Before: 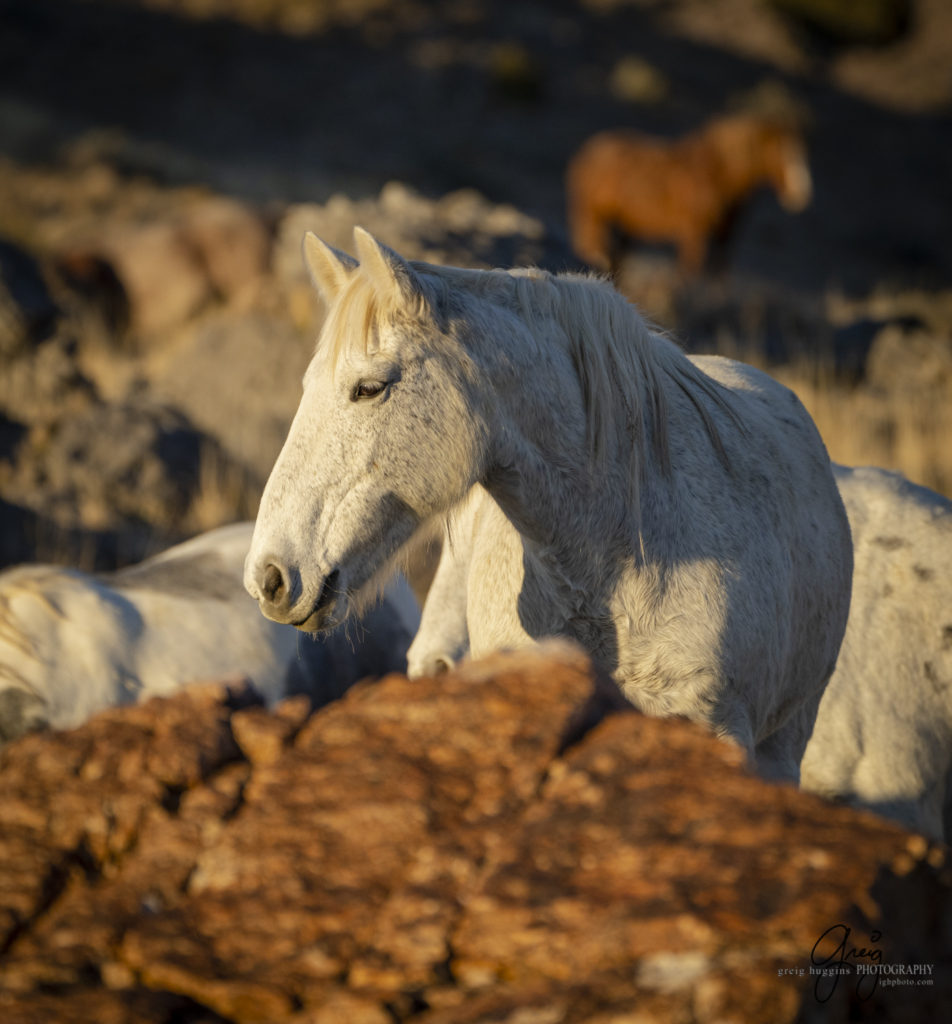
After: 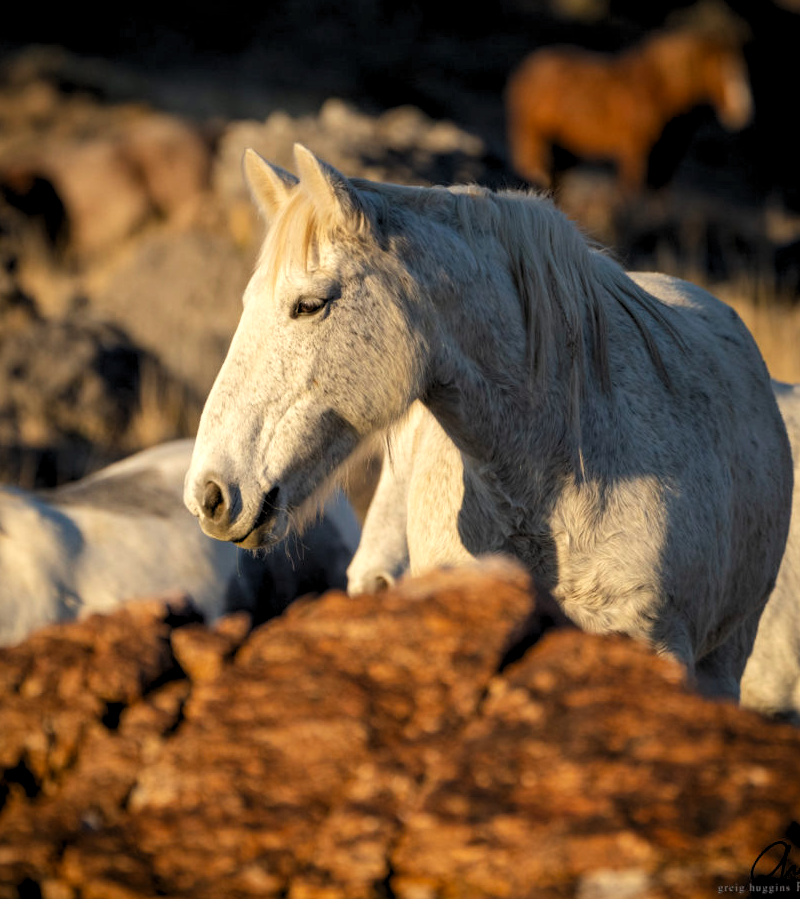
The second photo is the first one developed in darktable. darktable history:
levels: levels [0.062, 0.494, 0.925]
crop: left 6.385%, top 8.123%, right 9.549%, bottom 4.049%
